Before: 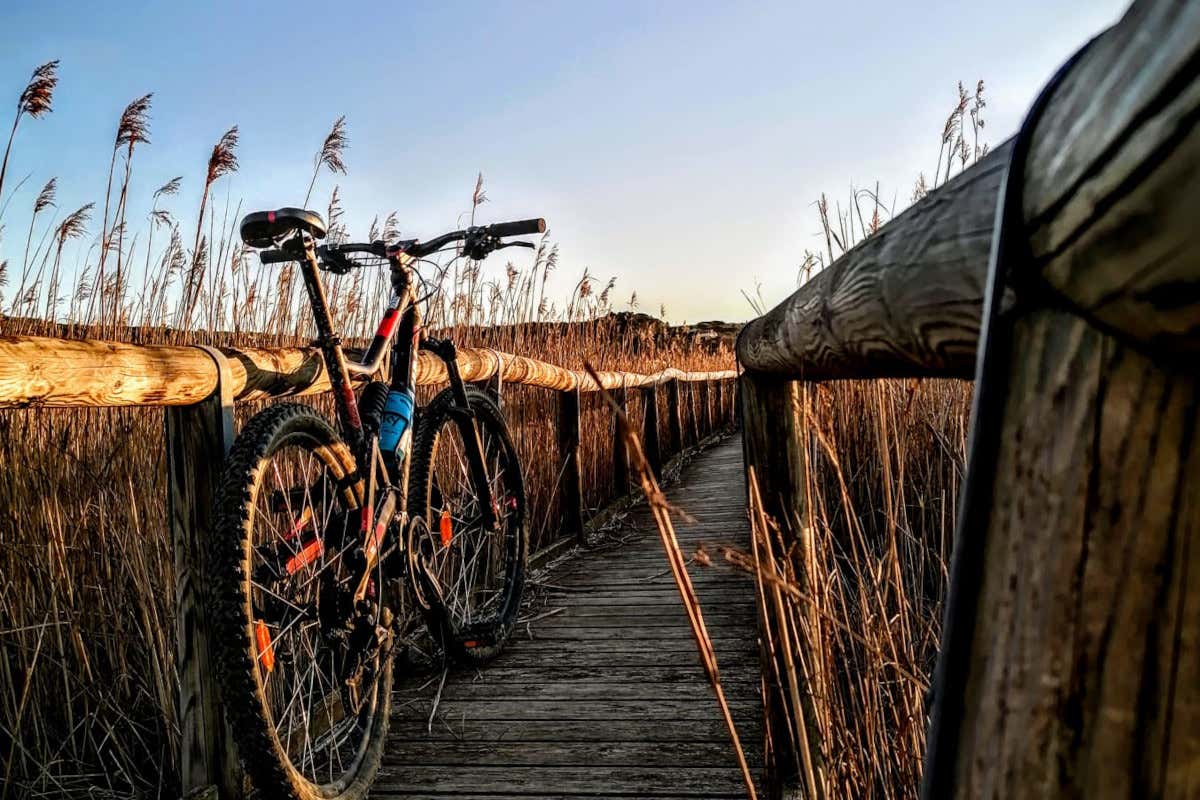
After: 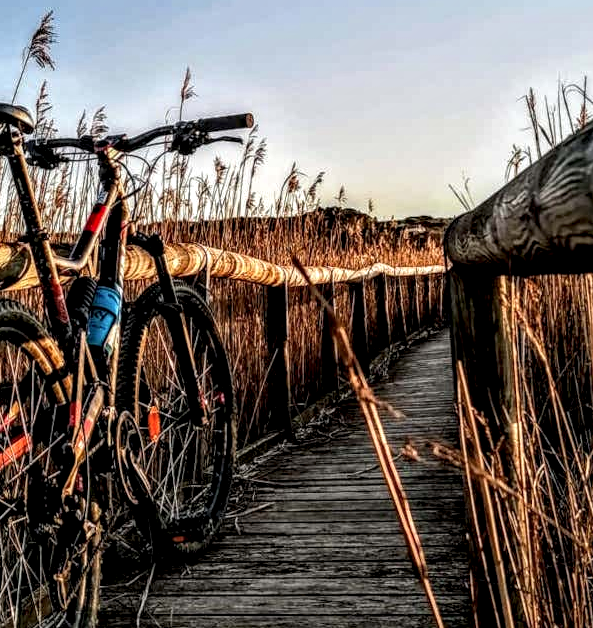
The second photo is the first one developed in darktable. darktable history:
local contrast: highlights 20%, shadows 70%, detail 170%
crop and rotate: angle 0.02°, left 24.353%, top 13.219%, right 26.156%, bottom 8.224%
